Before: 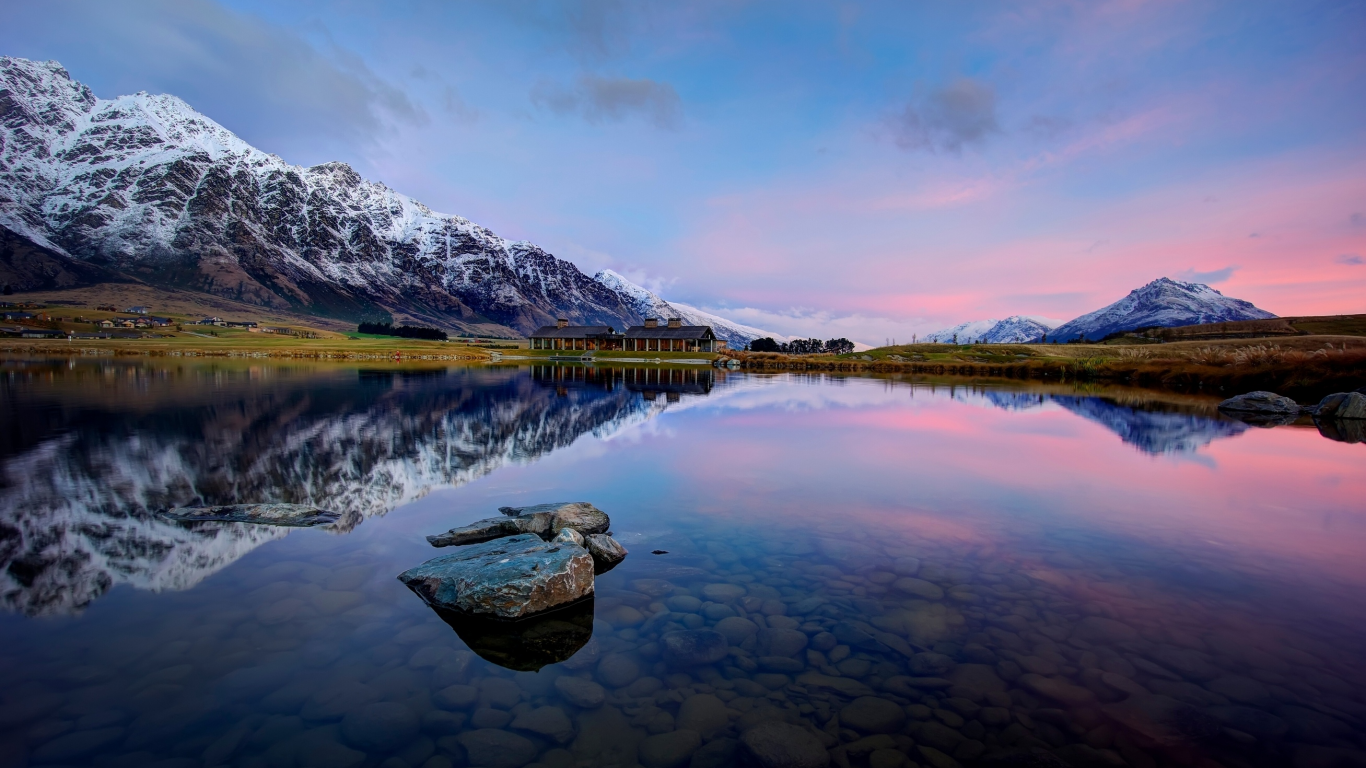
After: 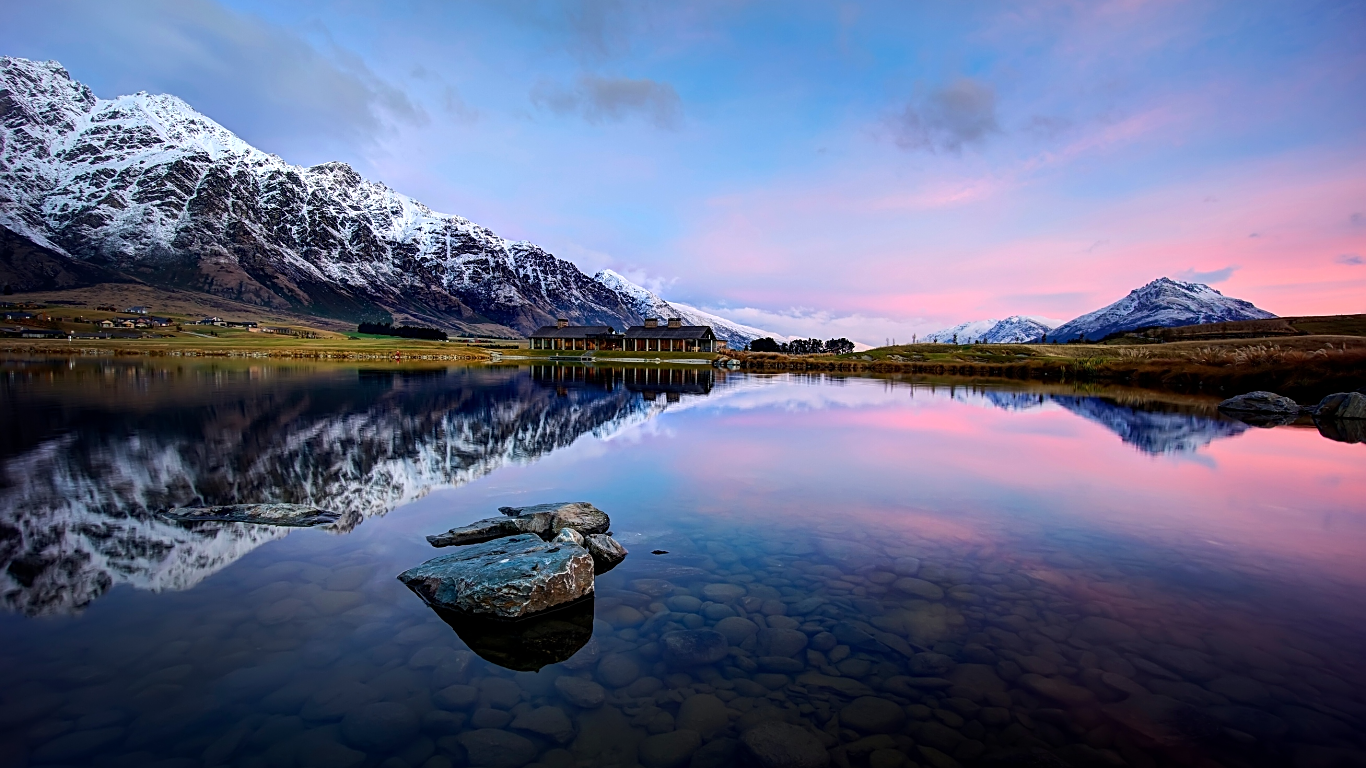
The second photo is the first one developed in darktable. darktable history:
tone equalizer: -8 EV -0.451 EV, -7 EV -0.422 EV, -6 EV -0.332 EV, -5 EV -0.207 EV, -3 EV 0.231 EV, -2 EV 0.314 EV, -1 EV 0.412 EV, +0 EV 0.426 EV, edges refinement/feathering 500, mask exposure compensation -1.57 EV, preserve details no
sharpen: on, module defaults
